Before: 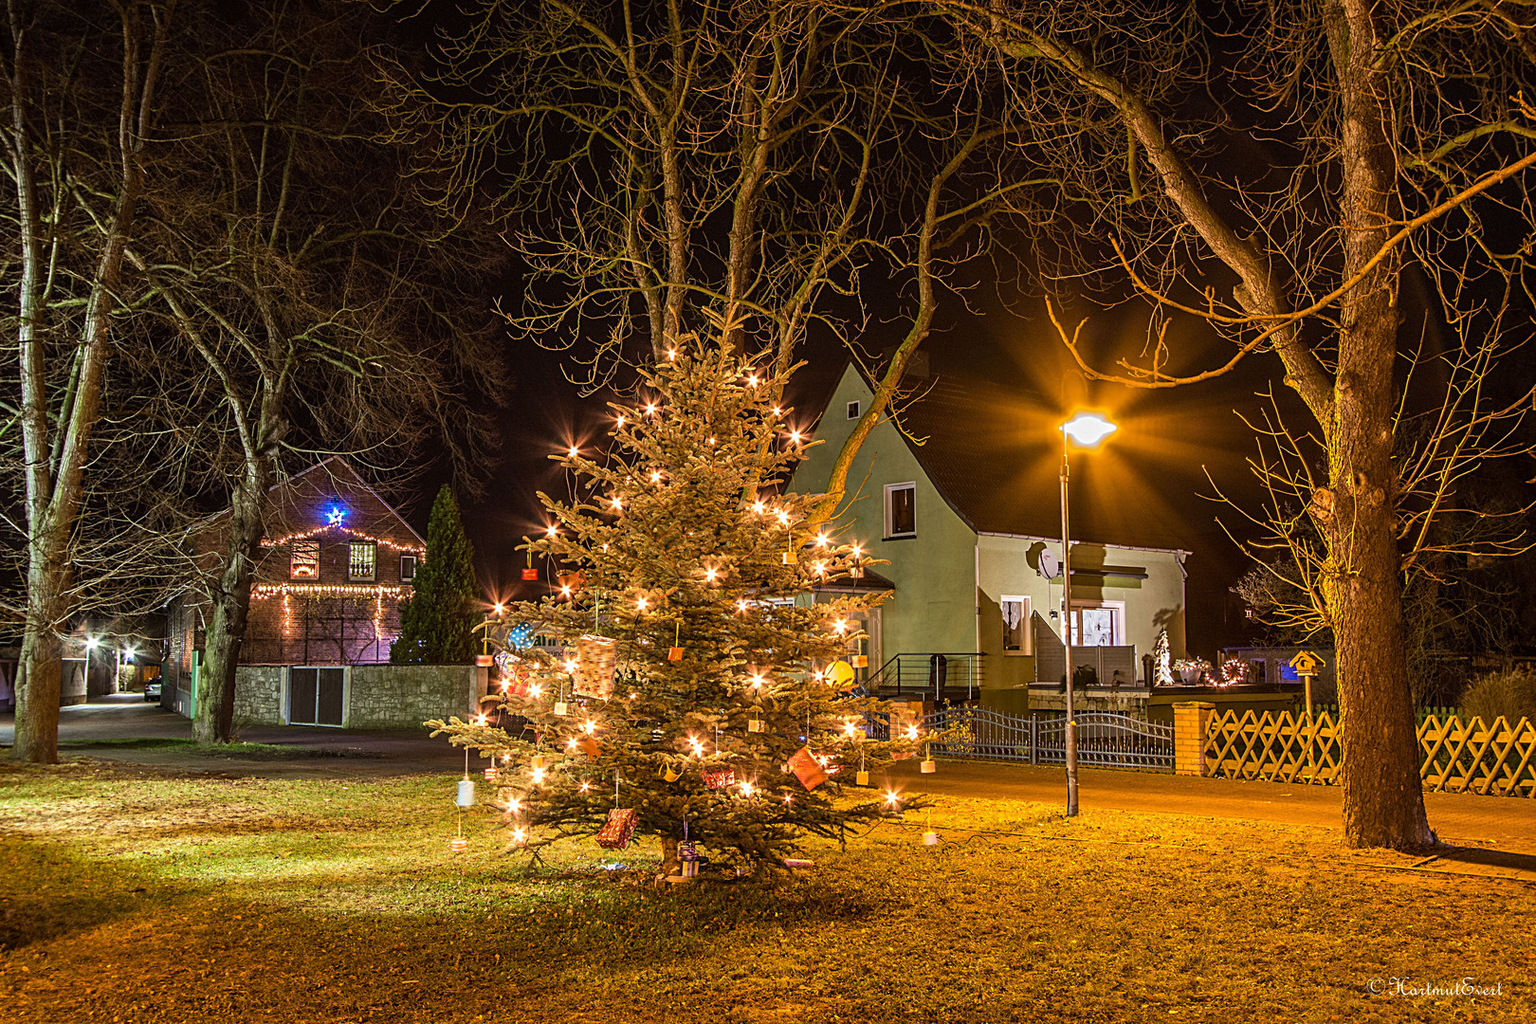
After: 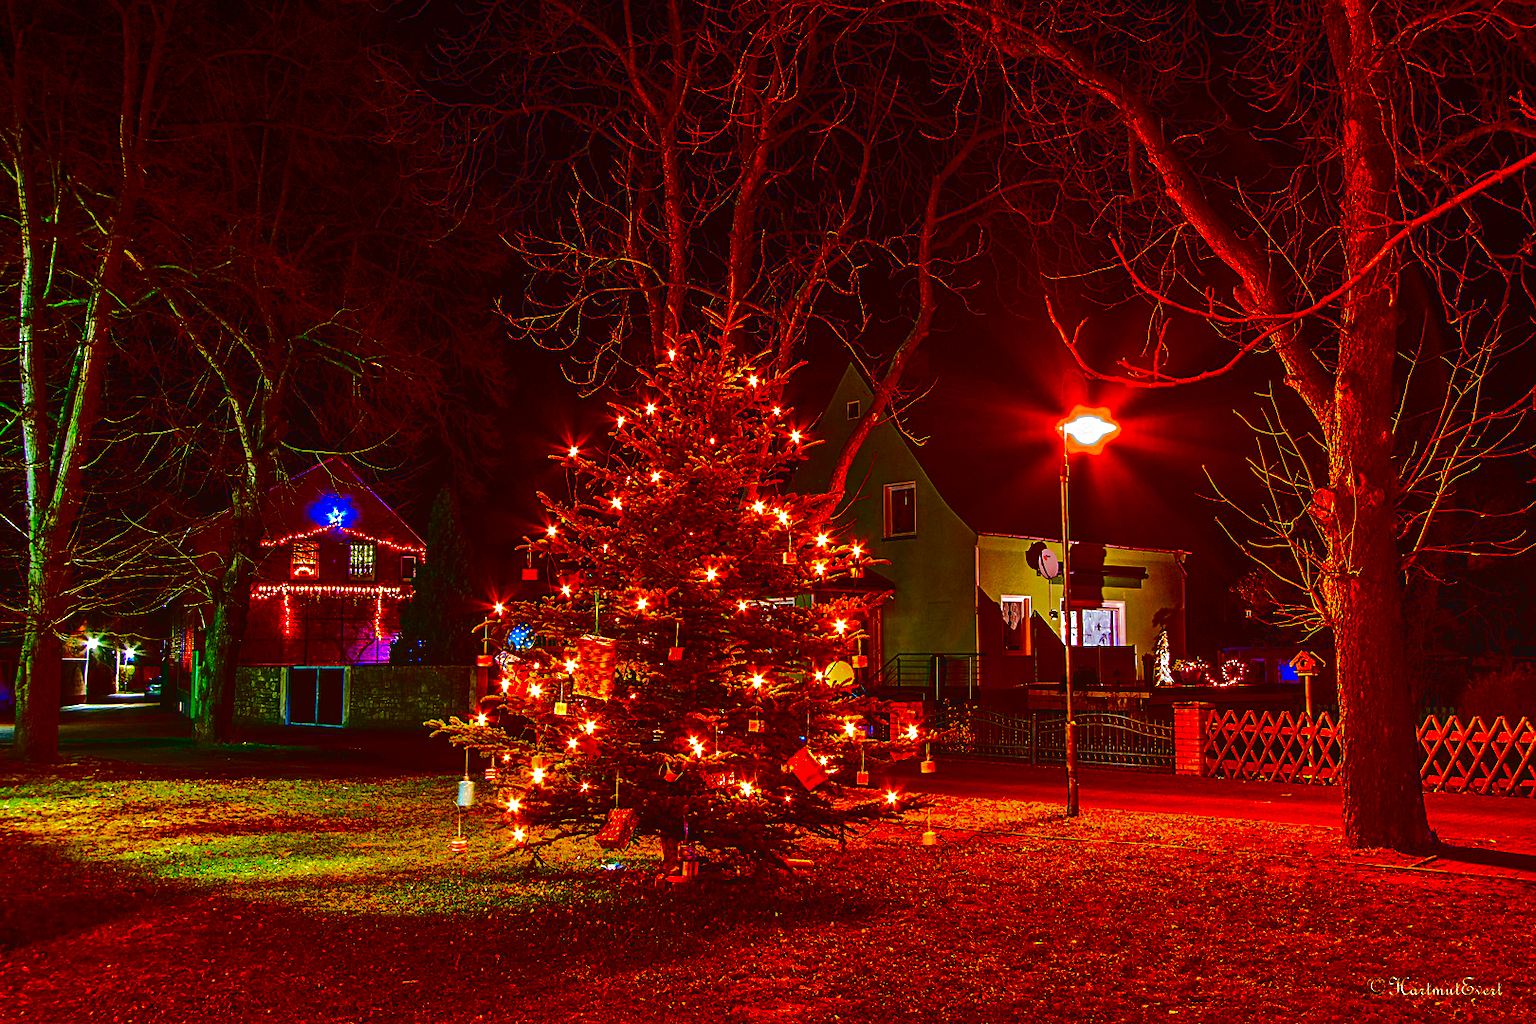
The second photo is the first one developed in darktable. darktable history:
tone equalizer: -8 EV -0.417 EV, -7 EV -0.389 EV, -6 EV -0.333 EV, -5 EV -0.222 EV, -3 EV 0.222 EV, -2 EV 0.333 EV, -1 EV 0.389 EV, +0 EV 0.417 EV, edges refinement/feathering 500, mask exposure compensation -1.57 EV, preserve details no
shadows and highlights: soften with gaussian
color balance rgb: linear chroma grading › global chroma 15%, perceptual saturation grading › global saturation 30%
contrast brightness saturation: brightness -1, saturation 1
local contrast: detail 69%
